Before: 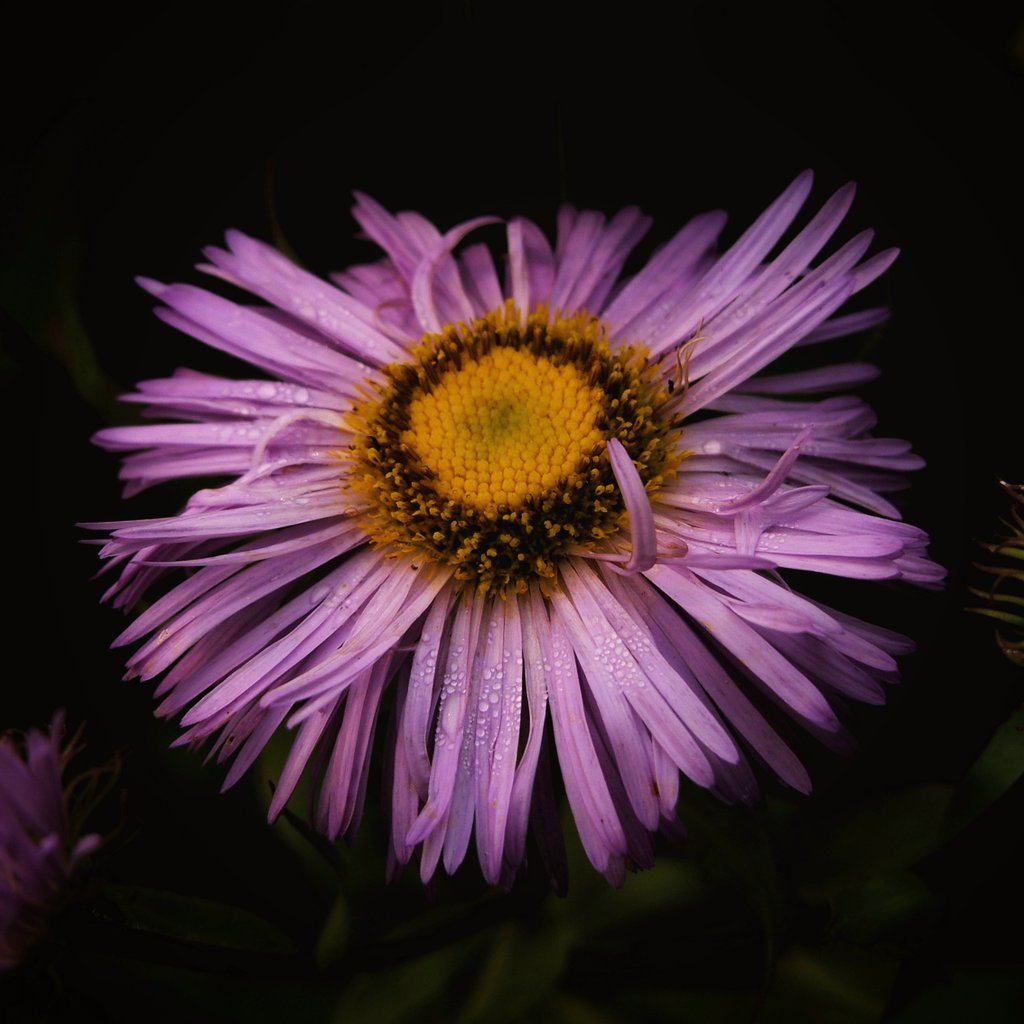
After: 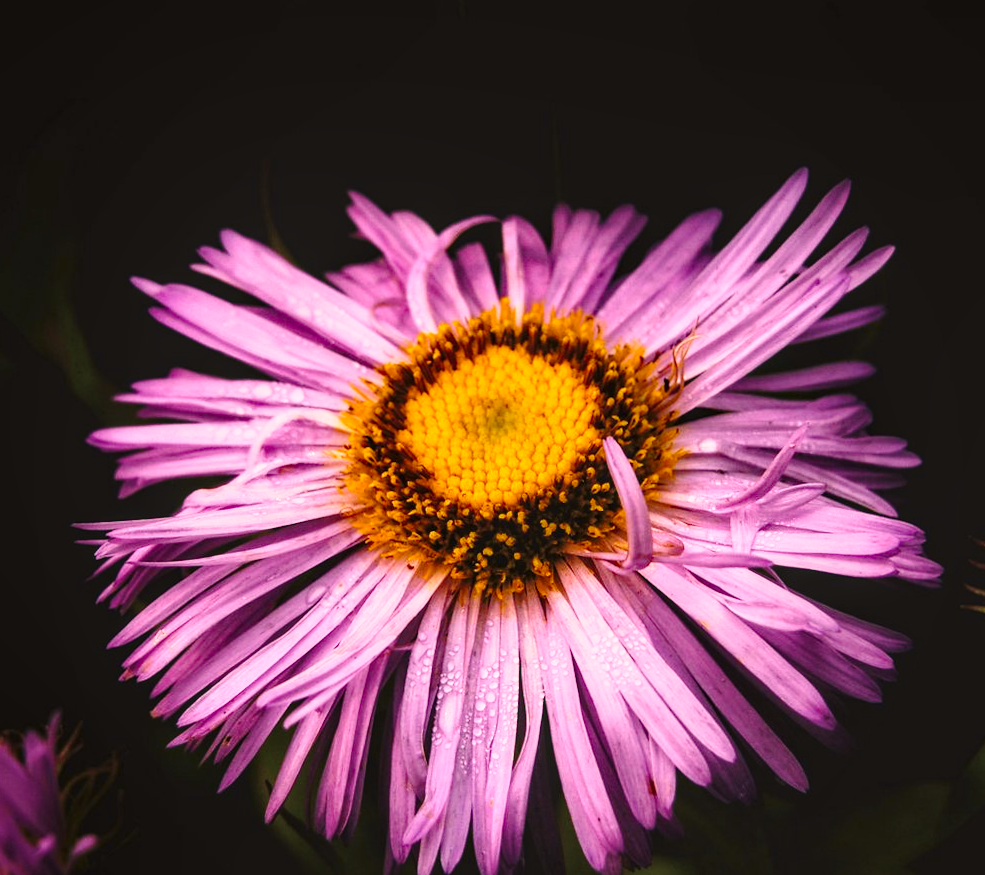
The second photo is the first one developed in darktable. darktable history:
crop and rotate: angle 0.2°, left 0.275%, right 3.127%, bottom 14.18%
base curve: curves: ch0 [(0, 0) (0.028, 0.03) (0.121, 0.232) (0.46, 0.748) (0.859, 0.968) (1, 1)], preserve colors none
color correction: highlights a* 7.34, highlights b* 4.37
local contrast: on, module defaults
tone curve: curves: ch0 [(0, 0.024) (0.119, 0.146) (0.474, 0.464) (0.718, 0.721) (0.817, 0.839) (1, 0.998)]; ch1 [(0, 0) (0.377, 0.416) (0.439, 0.451) (0.477, 0.477) (0.501, 0.503) (0.538, 0.544) (0.58, 0.602) (0.664, 0.676) (0.783, 0.804) (1, 1)]; ch2 [(0, 0) (0.38, 0.405) (0.463, 0.456) (0.498, 0.497) (0.524, 0.535) (0.578, 0.576) (0.648, 0.665) (1, 1)], color space Lab, independent channels, preserve colors none
exposure: exposure 0.496 EV, compensate highlight preservation false
